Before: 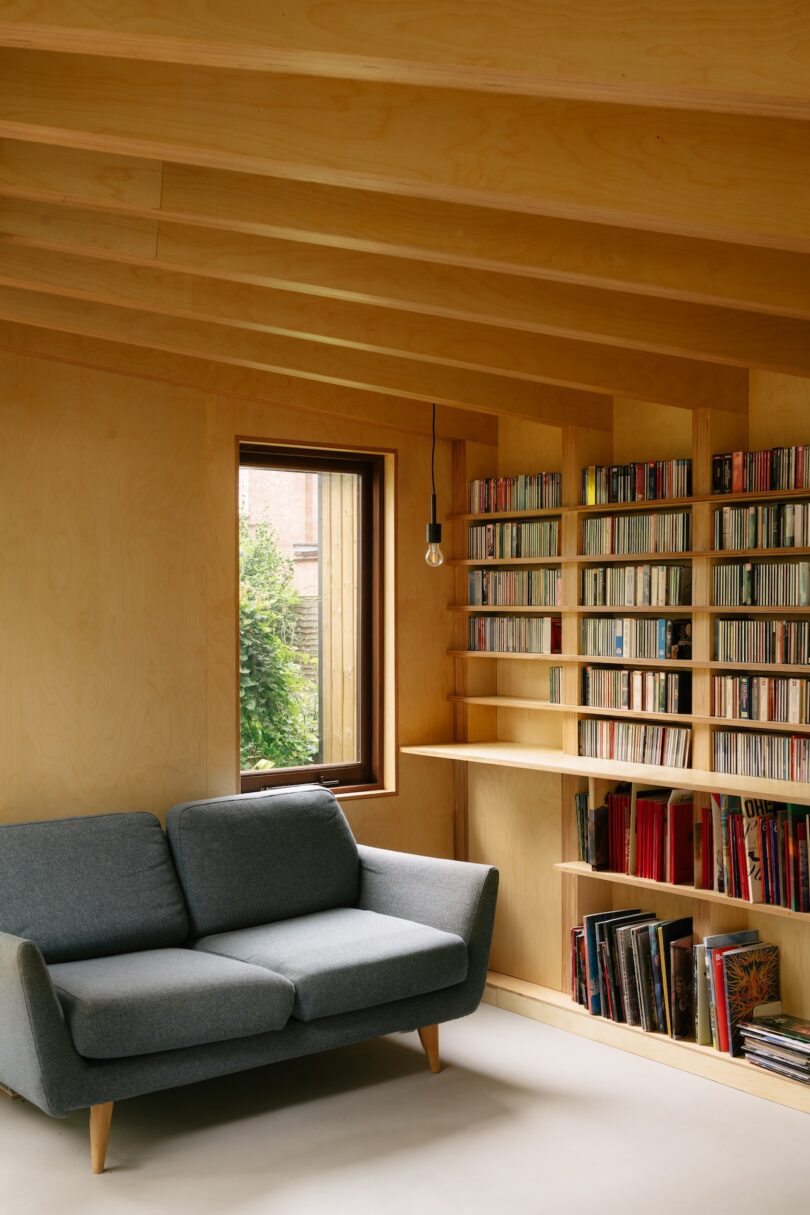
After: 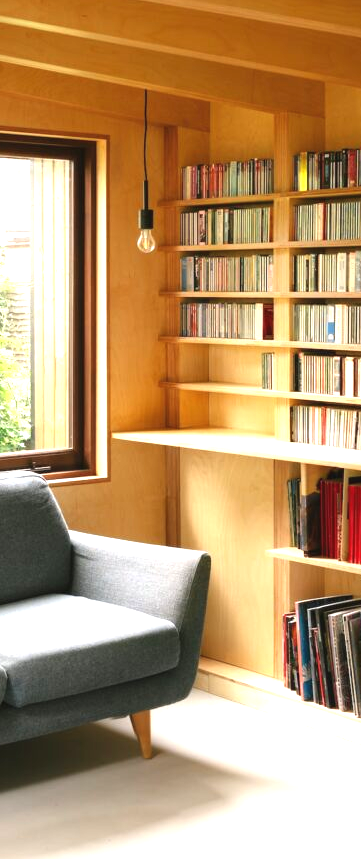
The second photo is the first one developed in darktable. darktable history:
exposure: black level correction -0.002, exposure 1.108 EV, compensate highlight preservation false
crop: left 35.651%, top 25.849%, right 19.715%, bottom 3.402%
